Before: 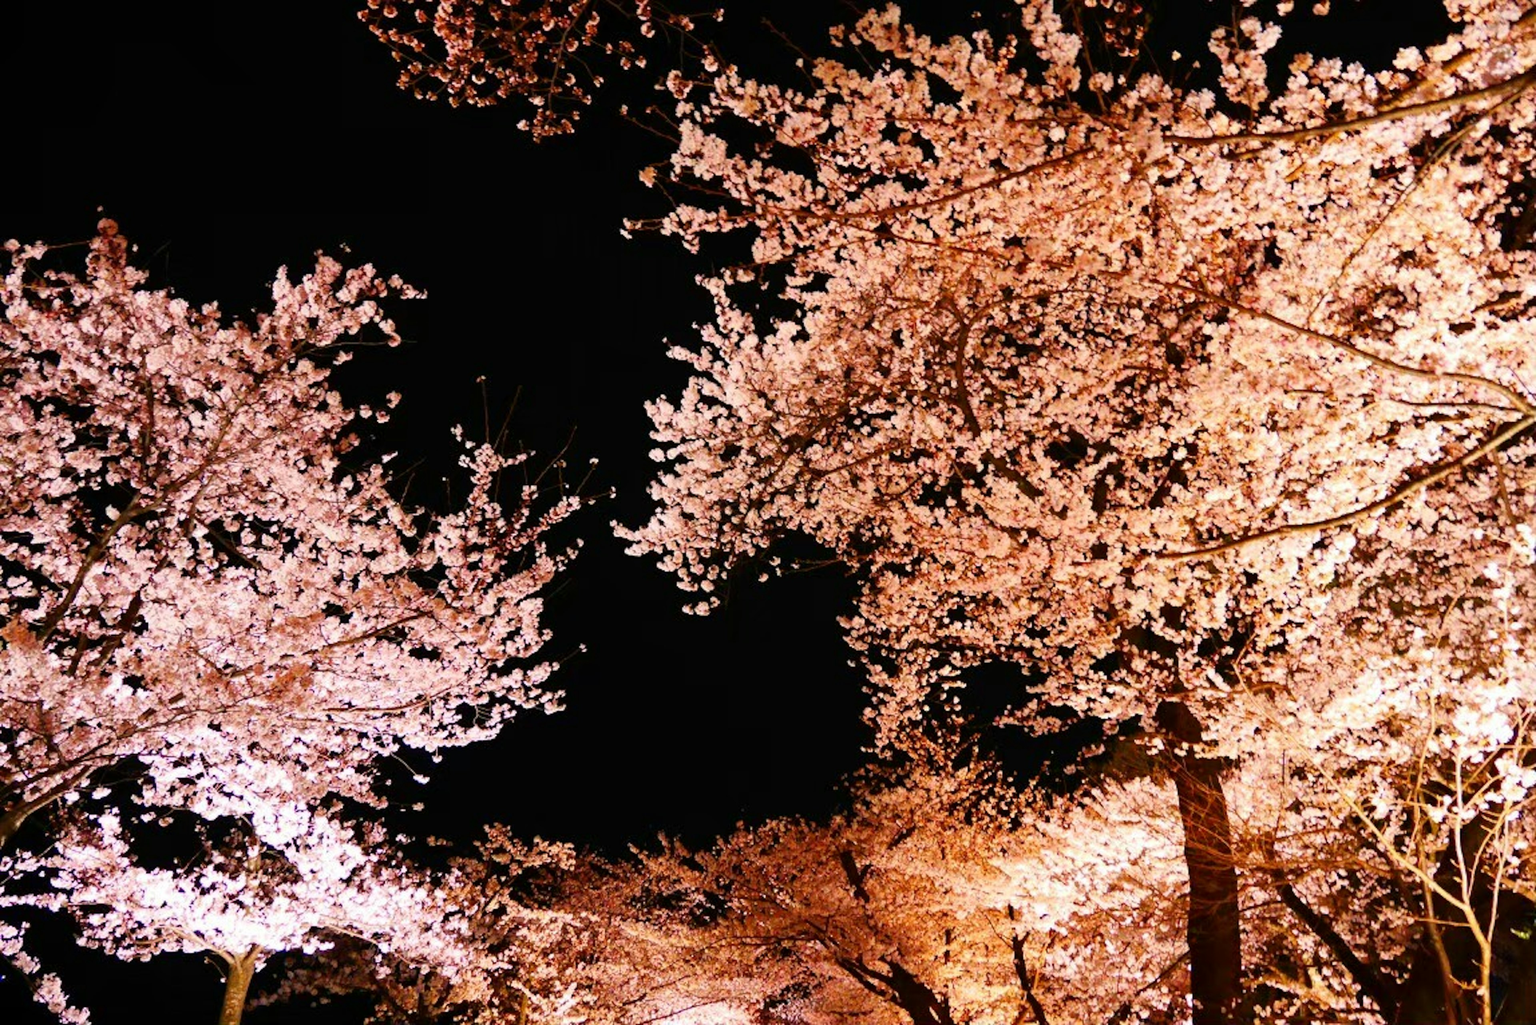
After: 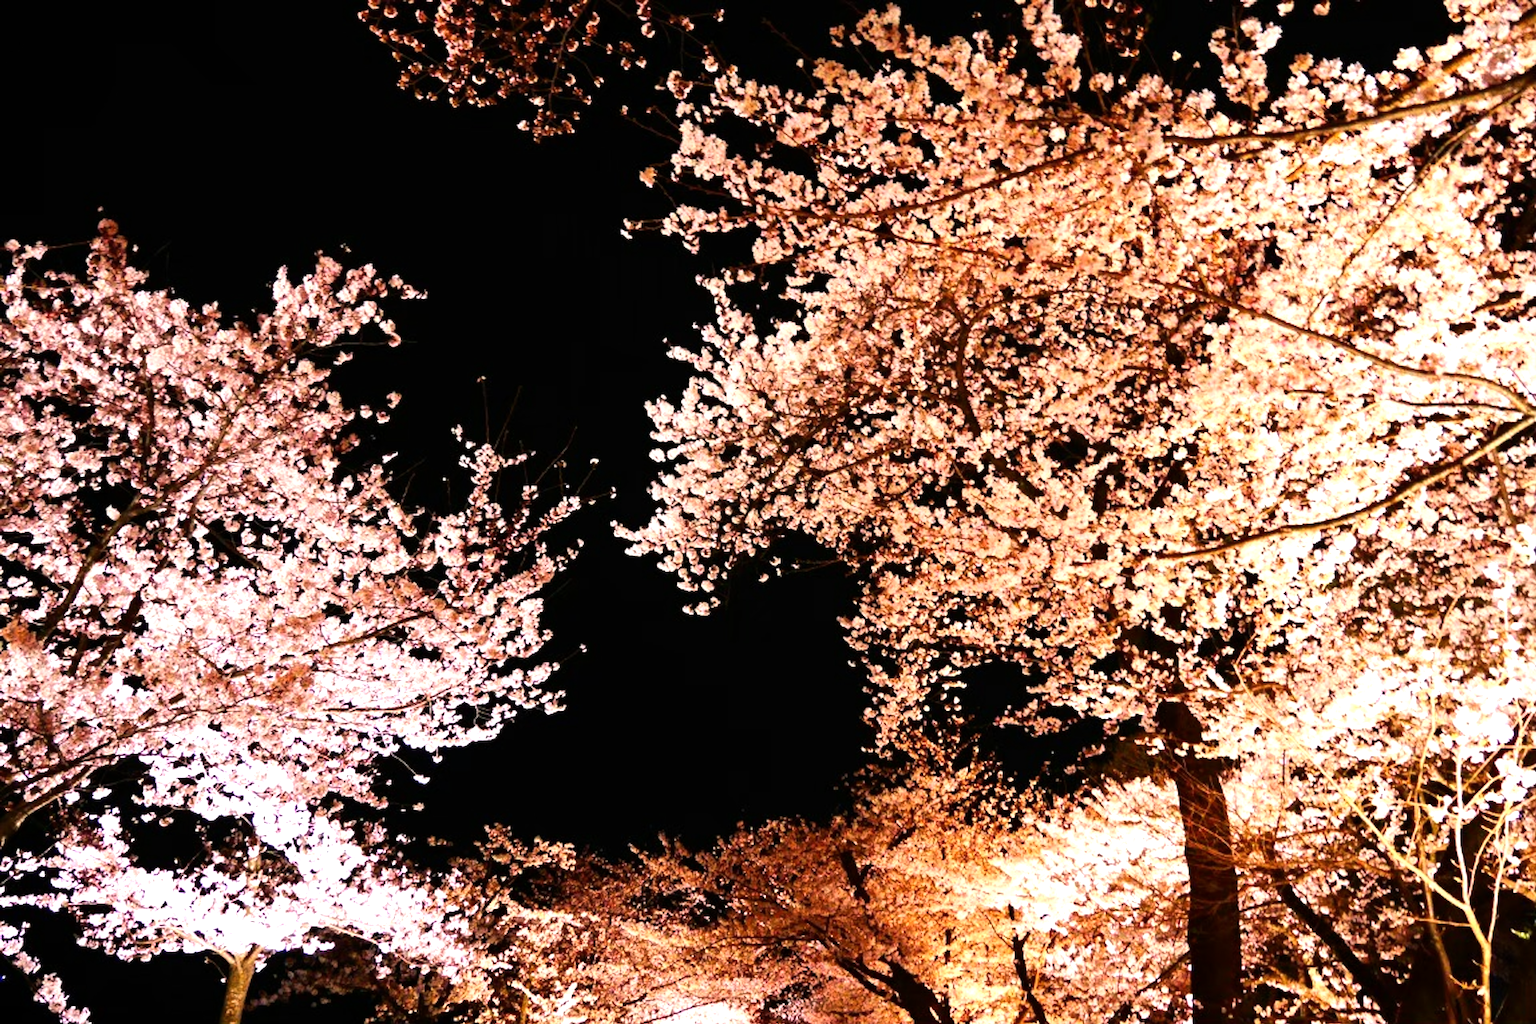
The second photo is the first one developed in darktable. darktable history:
tone equalizer: -8 EV -0.738 EV, -7 EV -0.725 EV, -6 EV -0.595 EV, -5 EV -0.393 EV, -3 EV 0.375 EV, -2 EV 0.6 EV, -1 EV 0.676 EV, +0 EV 0.773 EV, edges refinement/feathering 500, mask exposure compensation -1.57 EV, preserve details no
